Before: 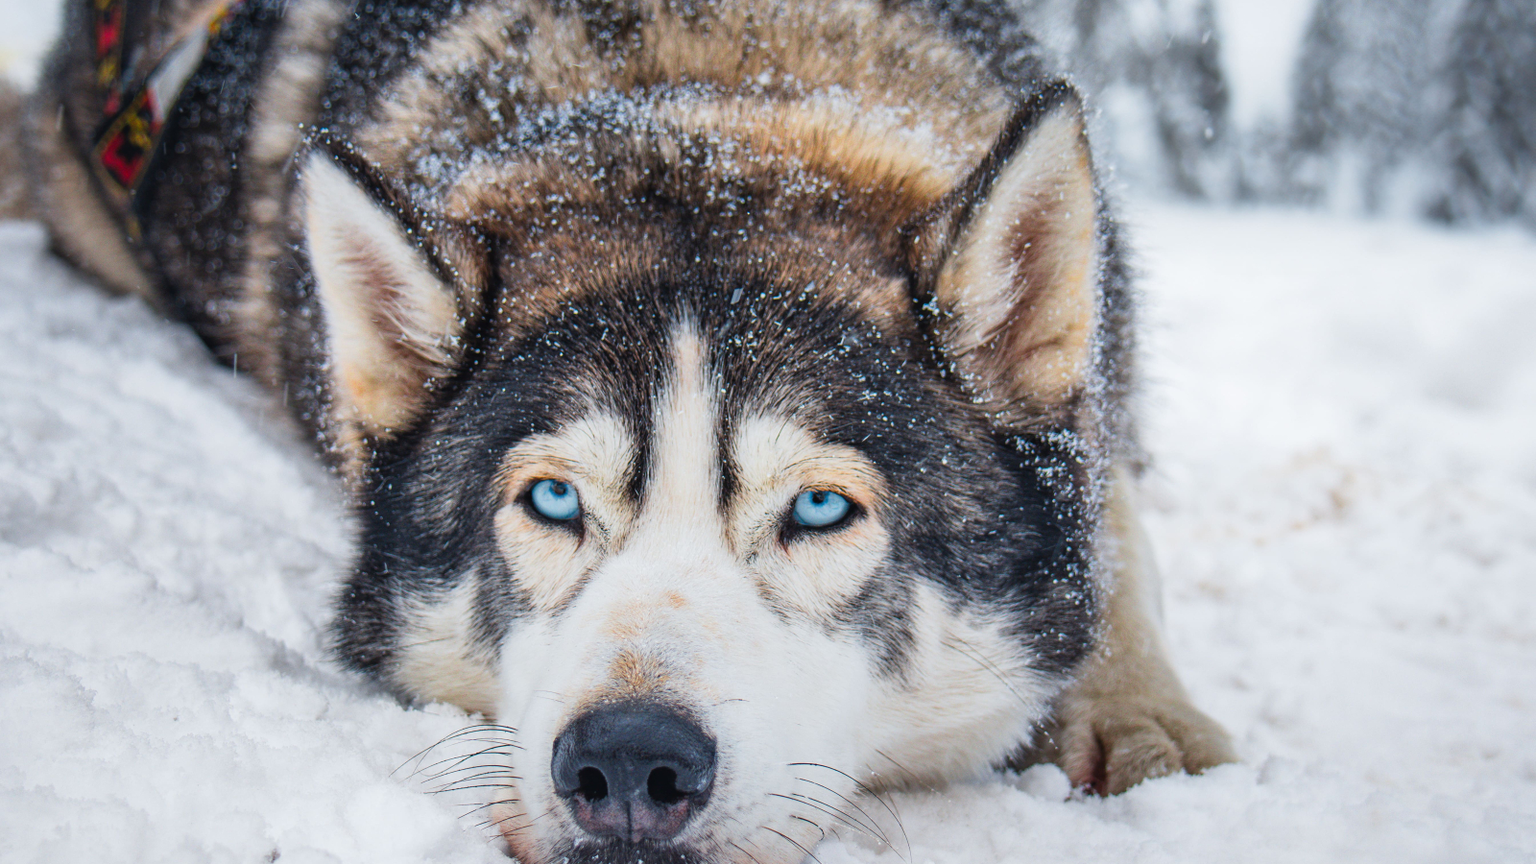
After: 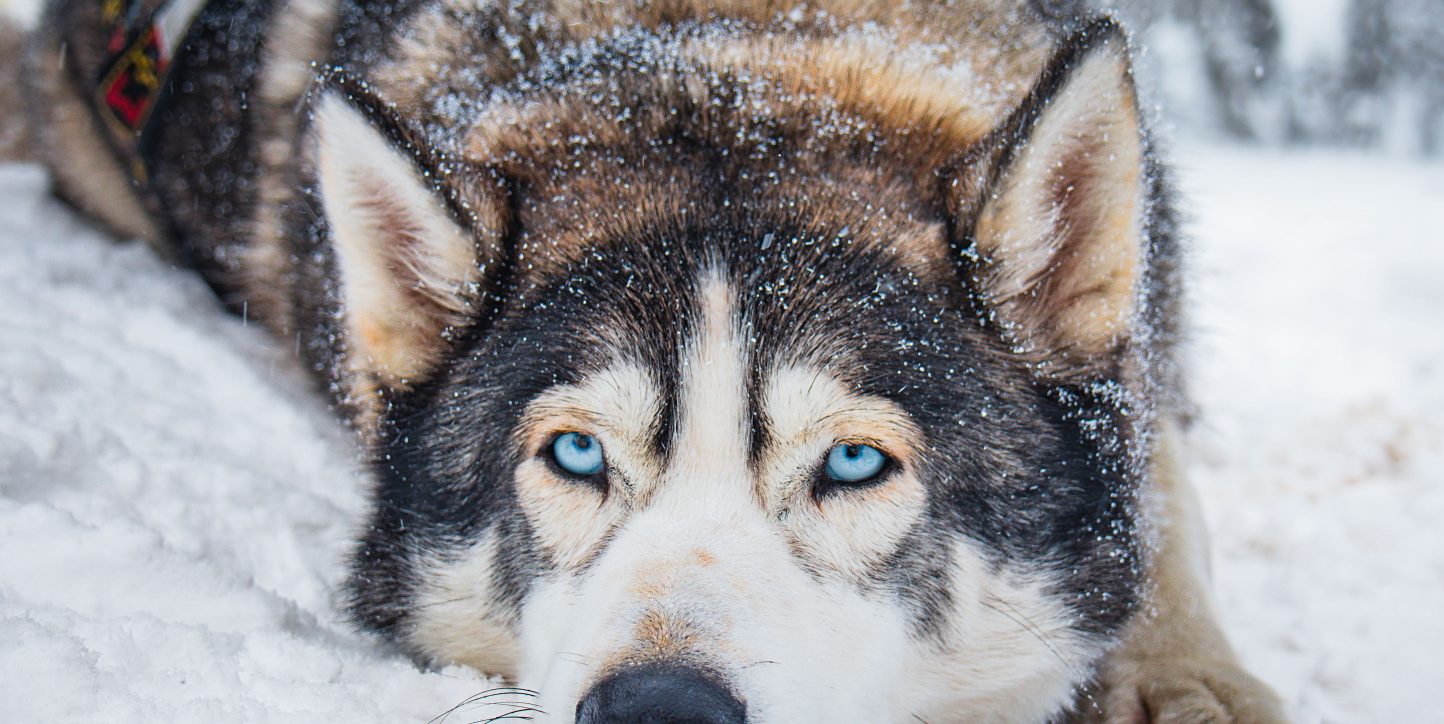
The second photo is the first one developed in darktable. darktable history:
crop: top 7.544%, right 9.735%, bottom 12.004%
sharpen: amount 0.201
